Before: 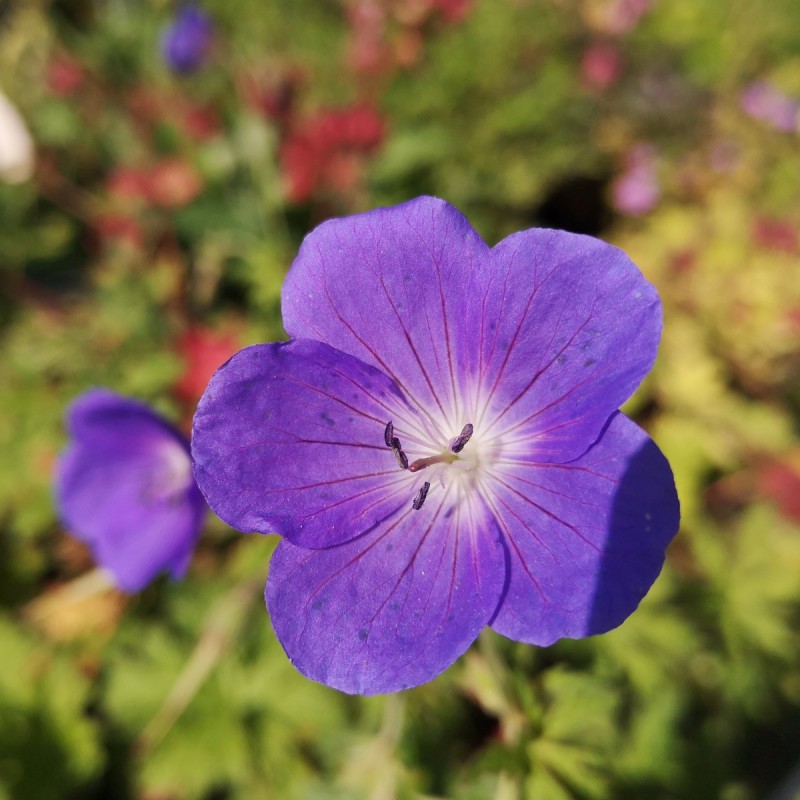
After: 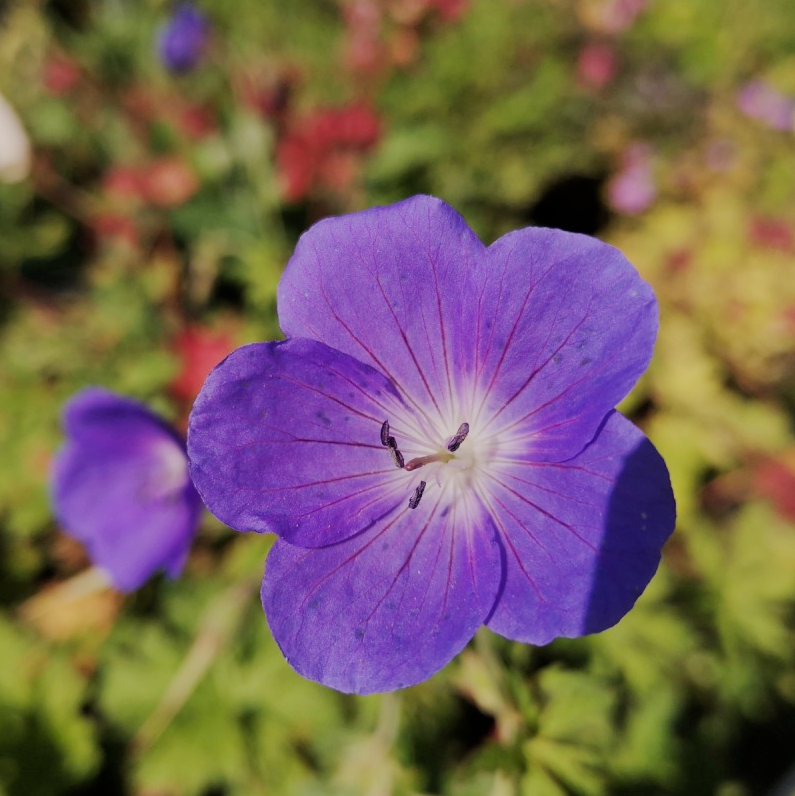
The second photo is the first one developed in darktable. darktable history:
filmic rgb: black relative exposure -7.65 EV, white relative exposure 4.56 EV, hardness 3.61
crop and rotate: left 0.614%, top 0.179%, bottom 0.309%
